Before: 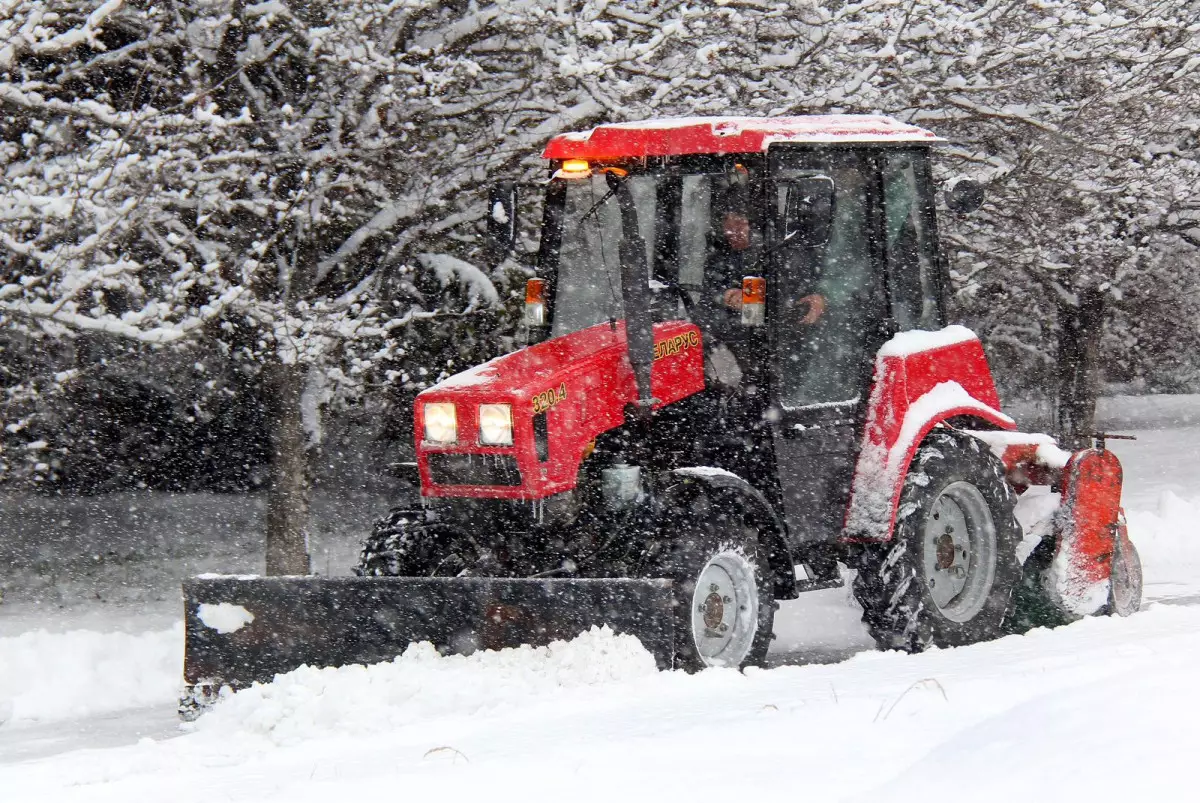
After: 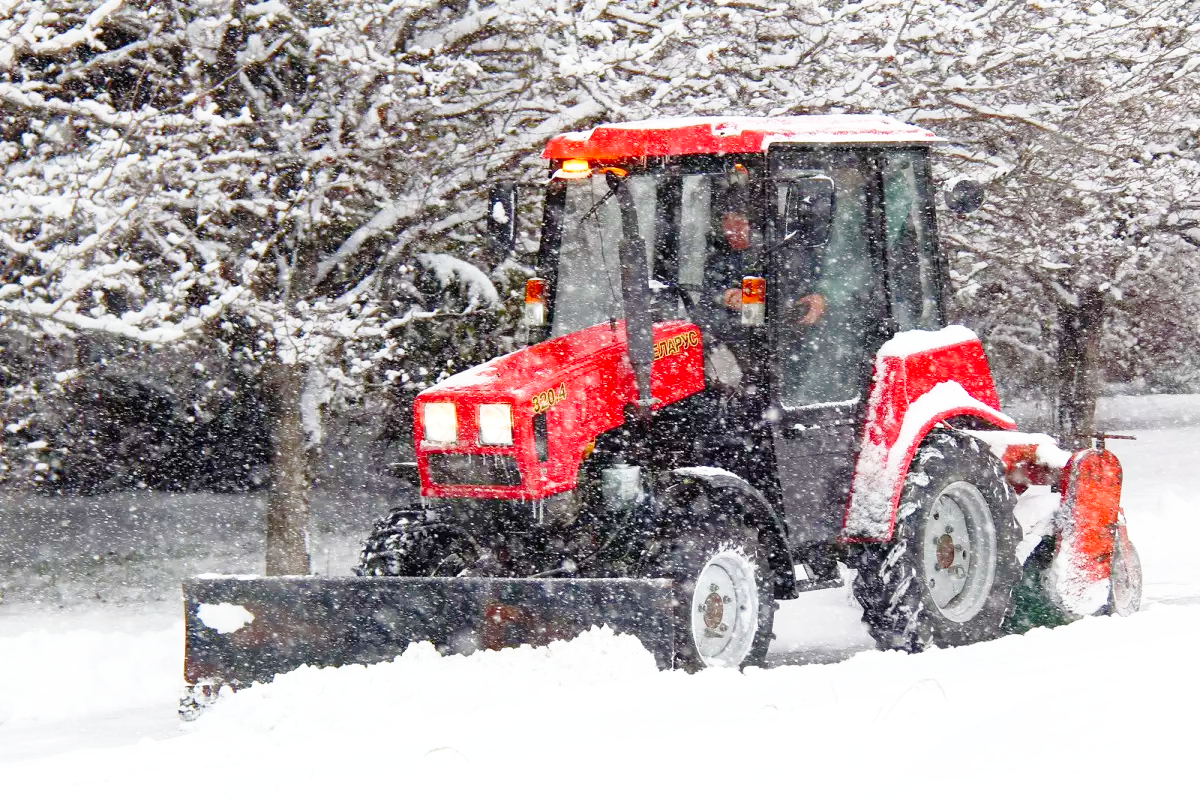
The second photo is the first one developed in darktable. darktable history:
rgb curve: curves: ch0 [(0, 0) (0.072, 0.166) (0.217, 0.293) (0.414, 0.42) (1, 1)], compensate middle gray true, preserve colors basic power
base curve: curves: ch0 [(0, 0) (0.036, 0.037) (0.121, 0.228) (0.46, 0.76) (0.859, 0.983) (1, 1)], preserve colors none
